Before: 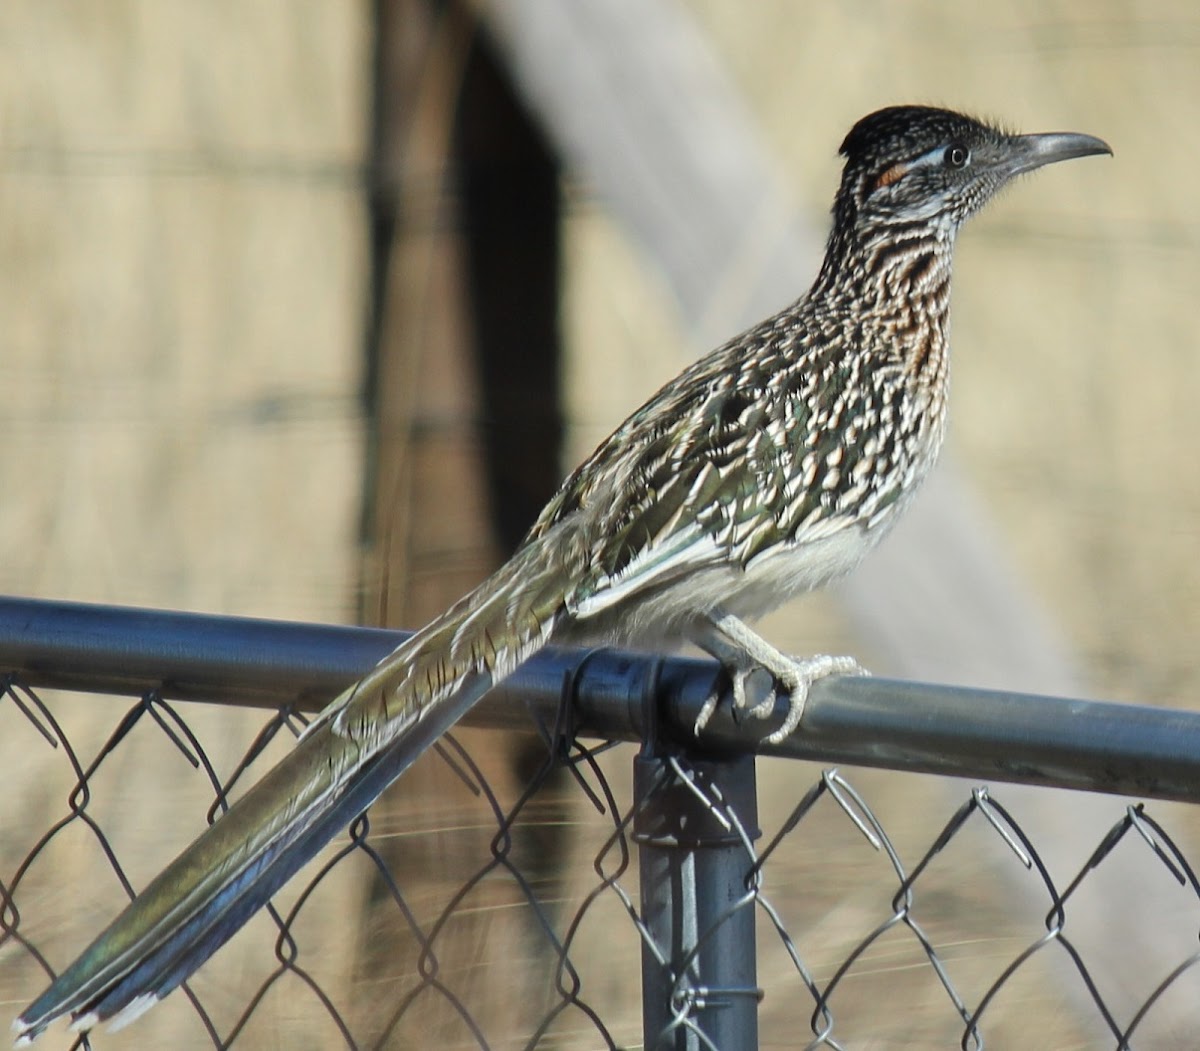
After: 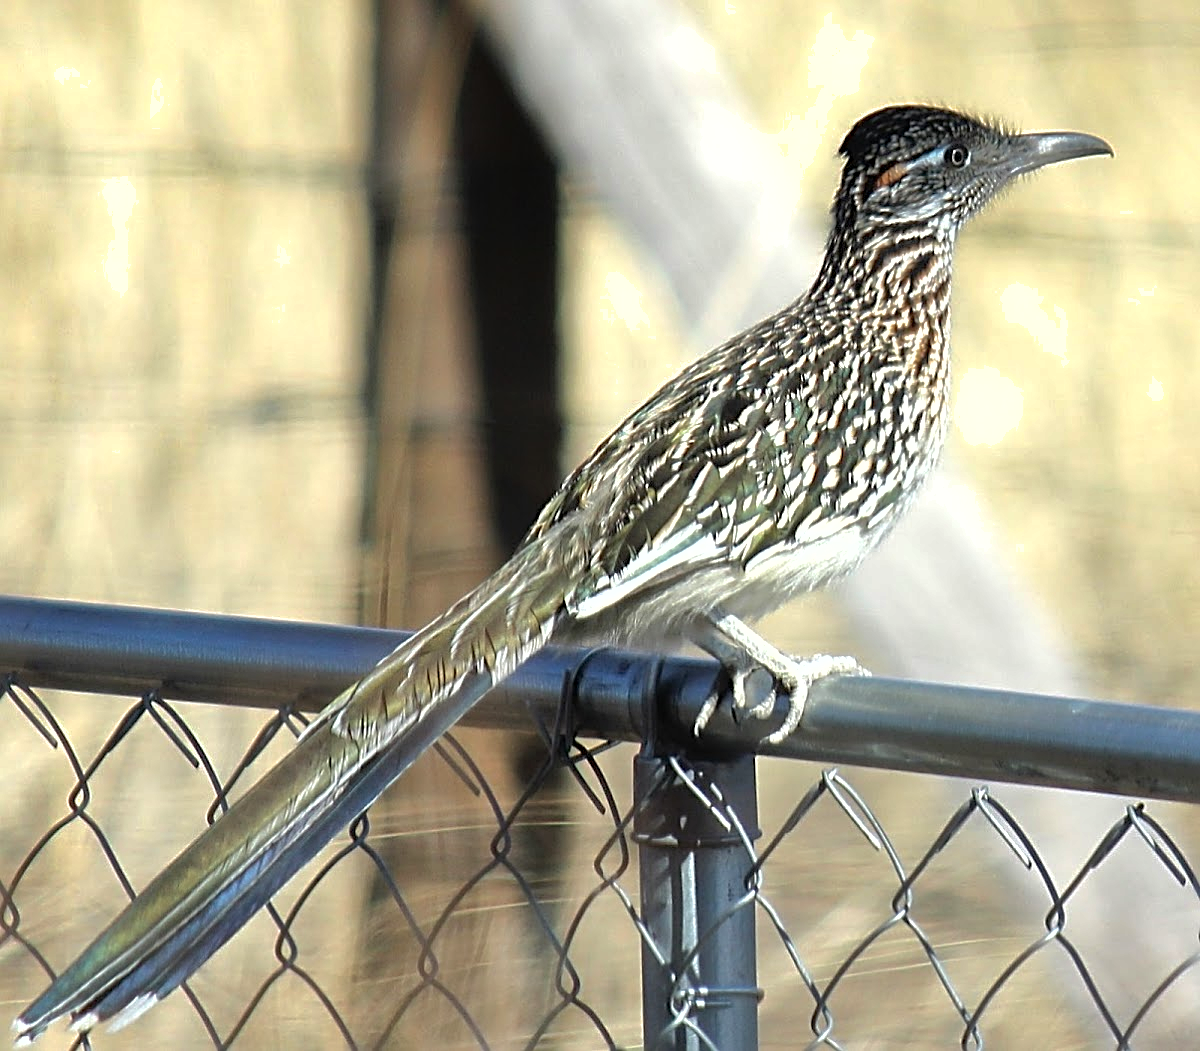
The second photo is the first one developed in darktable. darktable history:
tone equalizer: -8 EV -0.772 EV, -7 EV -0.697 EV, -6 EV -0.593 EV, -5 EV -0.393 EV, -3 EV 0.389 EV, -2 EV 0.6 EV, -1 EV 0.677 EV, +0 EV 0.775 EV
shadows and highlights: on, module defaults
exposure: compensate exposure bias true, compensate highlight preservation false
sharpen: radius 2.533, amount 0.618
